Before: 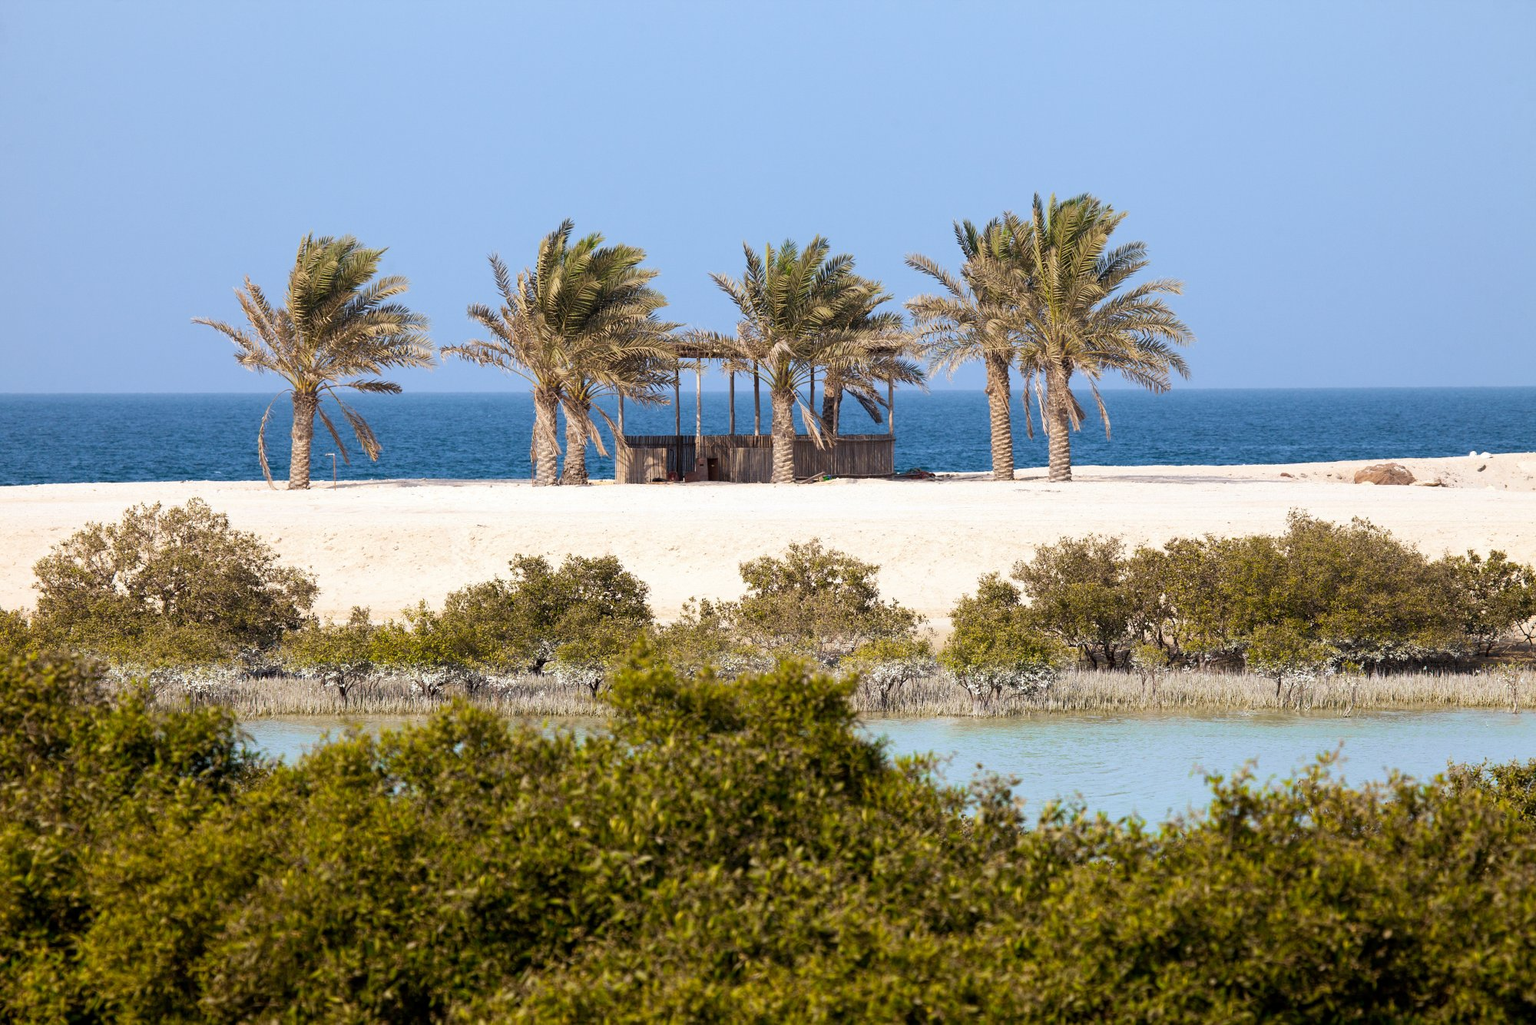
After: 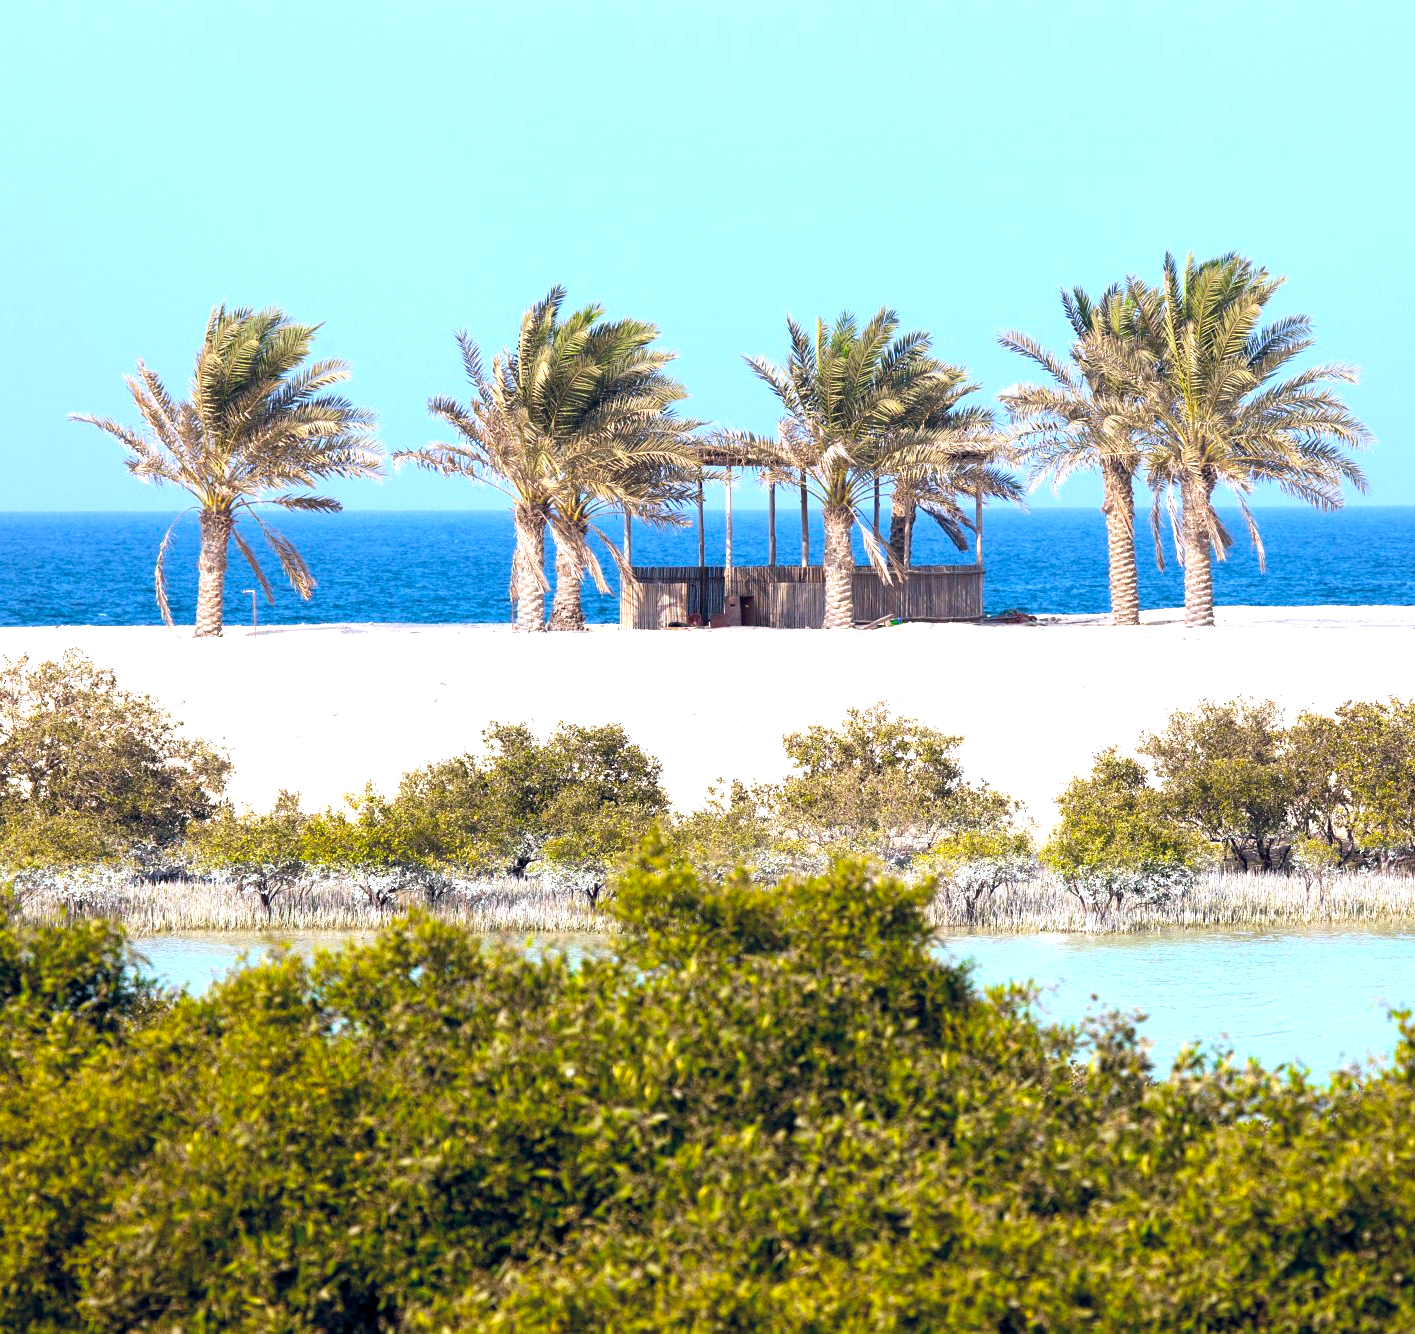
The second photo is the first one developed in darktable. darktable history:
exposure: exposure 0.95 EV, compensate highlight preservation false
color balance rgb: shadows lift › hue 87.51°, highlights gain › chroma 0.68%, highlights gain › hue 55.1°, global offset › chroma 0.13%, global offset › hue 253.66°, linear chroma grading › global chroma 0.5%, perceptual saturation grading › global saturation 16.38%
color calibration: x 0.37, y 0.382, temperature 4313.32 K
crop and rotate: left 9.061%, right 20.142%
